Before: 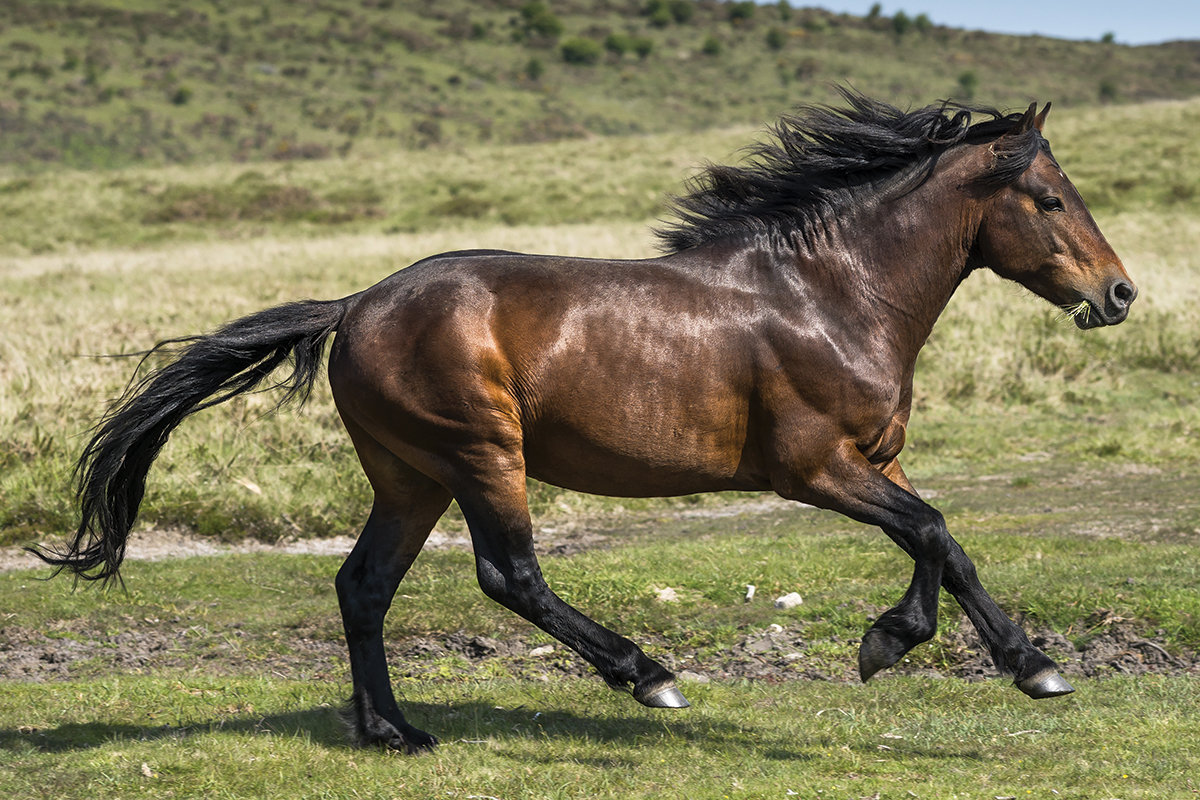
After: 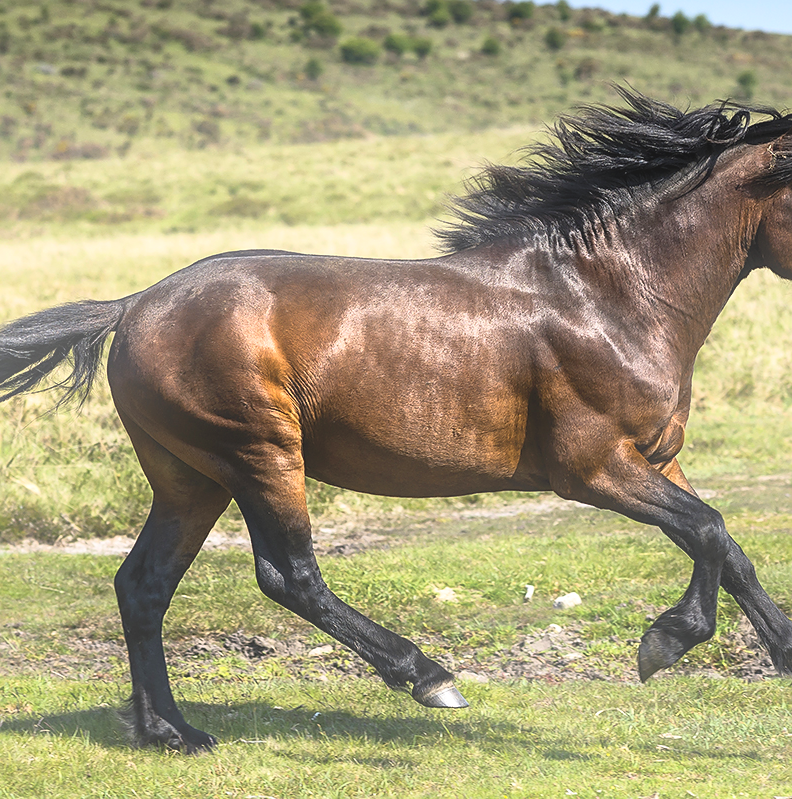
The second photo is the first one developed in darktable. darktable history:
sharpen: radius 0.969, amount 0.604
tone equalizer: on, module defaults
crop and rotate: left 18.442%, right 15.508%
bloom: threshold 82.5%, strength 16.25%
contrast brightness saturation: contrast 0.2, brightness 0.15, saturation 0.14
local contrast: mode bilateral grid, contrast 20, coarseness 50, detail 120%, midtone range 0.2
